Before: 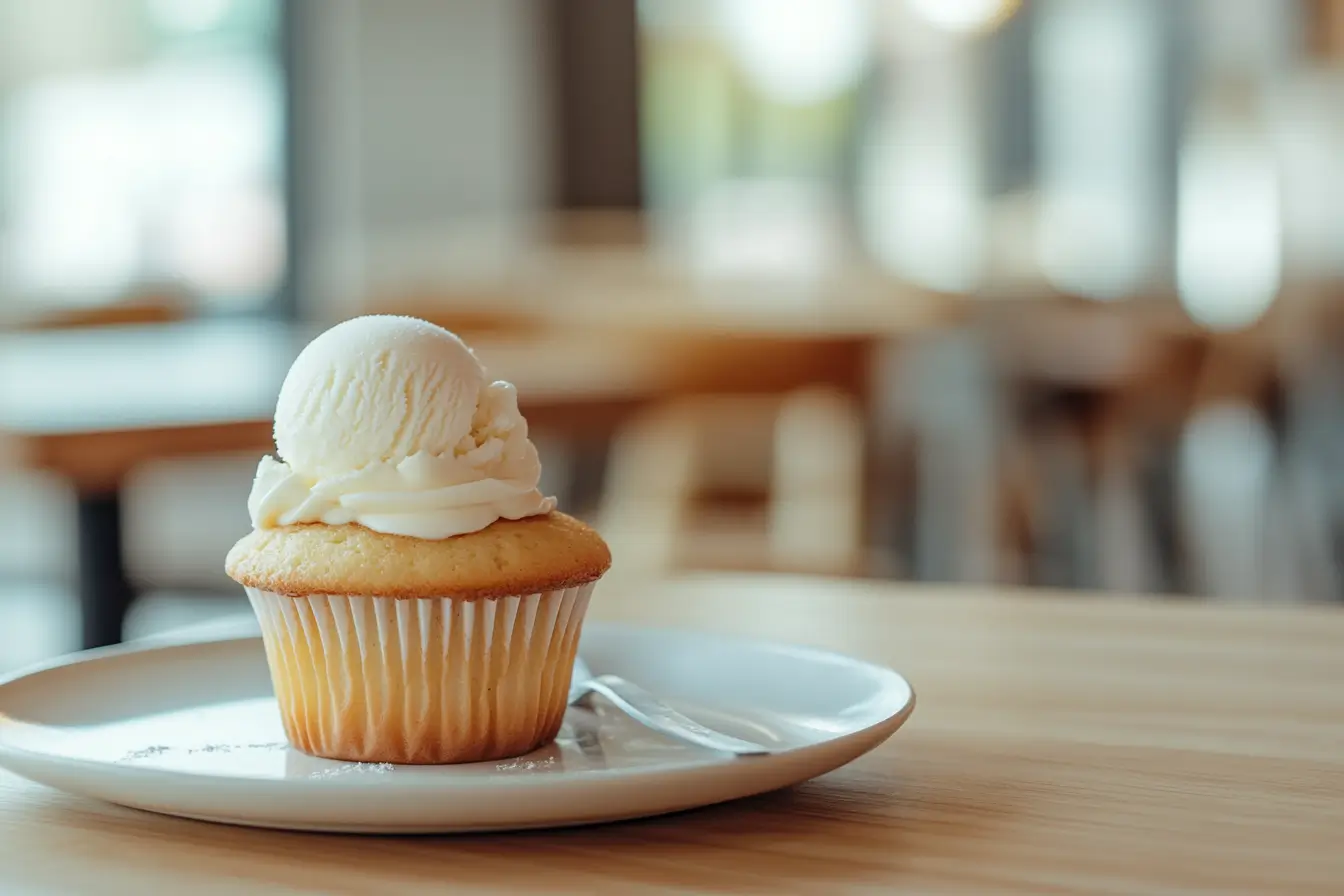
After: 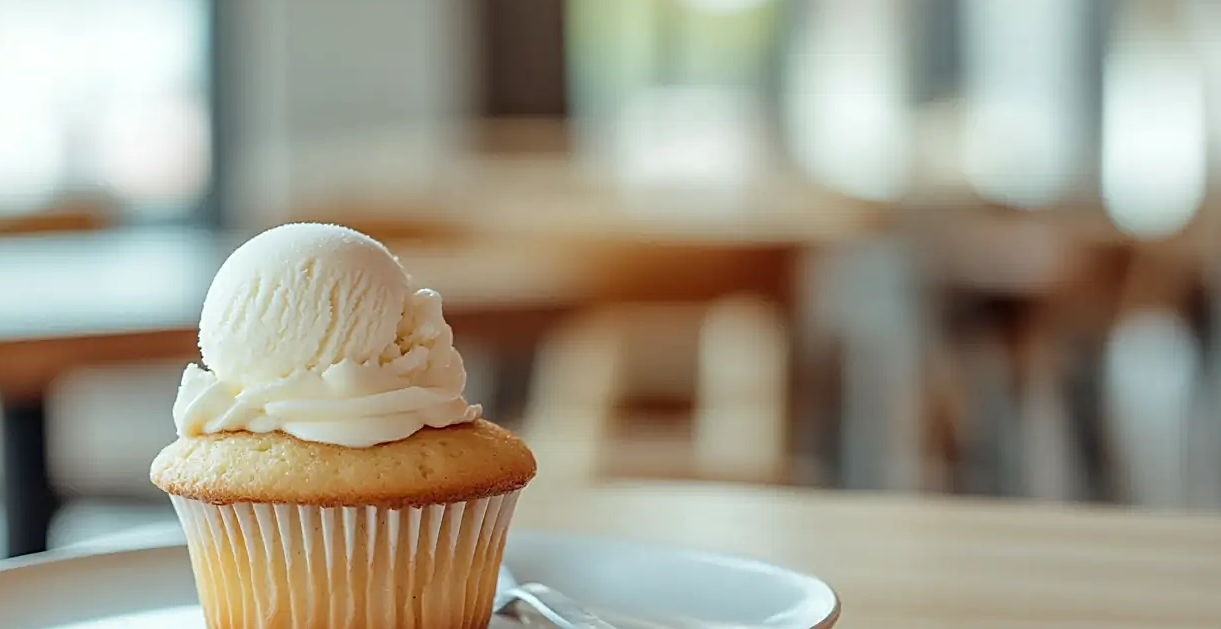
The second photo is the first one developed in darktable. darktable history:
sharpen: on, module defaults
crop: left 5.596%, top 10.314%, right 3.534%, bottom 19.395%
local contrast: mode bilateral grid, contrast 20, coarseness 50, detail 120%, midtone range 0.2
